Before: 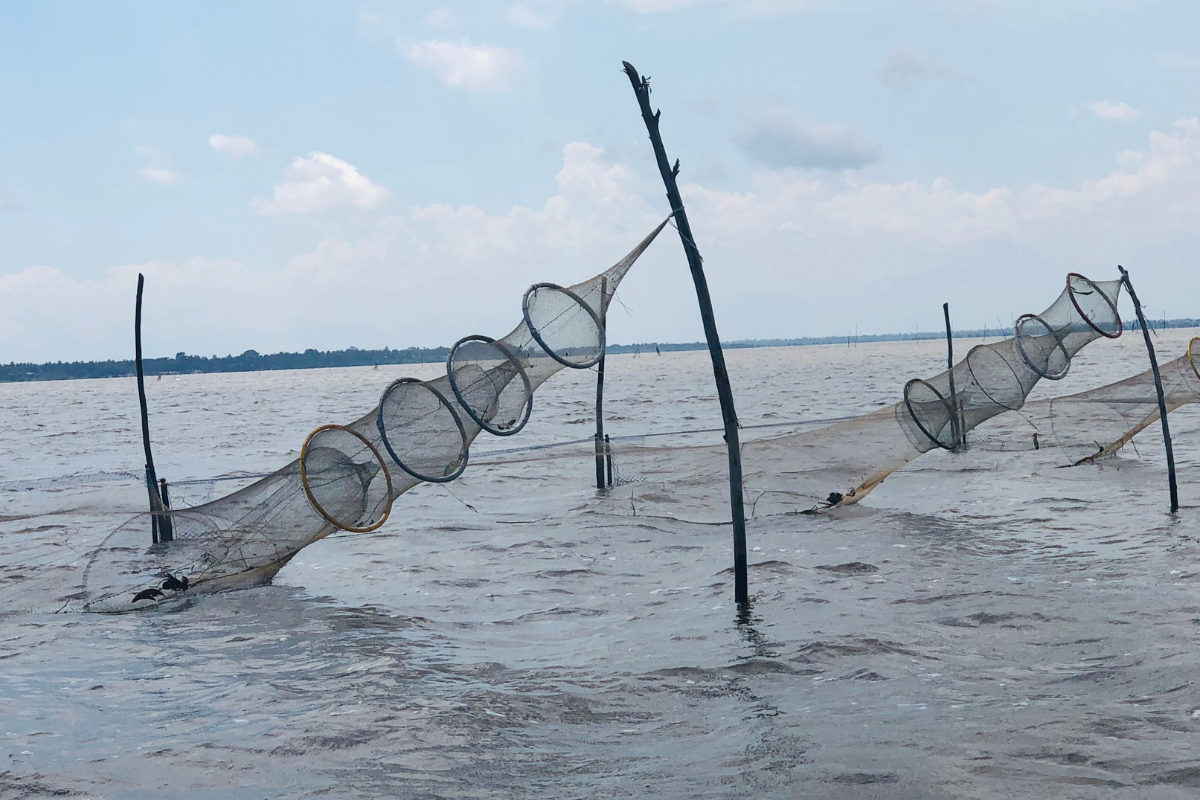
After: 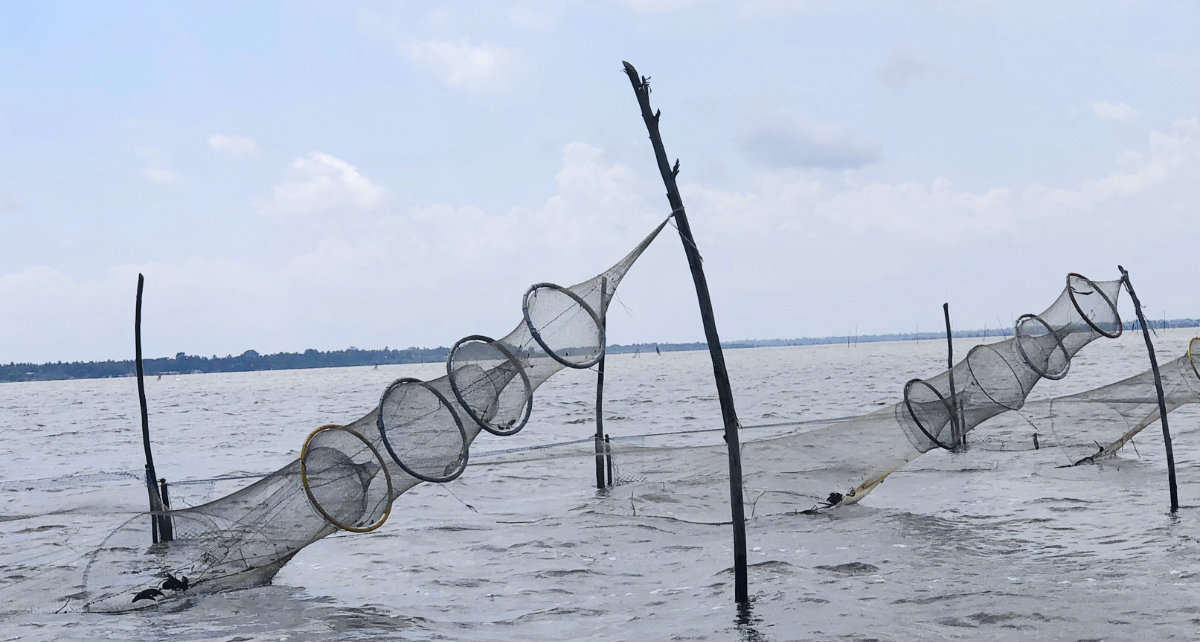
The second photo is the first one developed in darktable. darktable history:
tone curve: curves: ch0 [(0, 0) (0.071, 0.058) (0.266, 0.268) (0.498, 0.542) (0.766, 0.807) (1, 0.983)]; ch1 [(0, 0) (0.346, 0.307) (0.408, 0.387) (0.463, 0.465) (0.482, 0.493) (0.502, 0.499) (0.517, 0.502) (0.55, 0.548) (0.597, 0.61) (0.651, 0.698) (1, 1)]; ch2 [(0, 0) (0.346, 0.34) (0.434, 0.46) (0.485, 0.494) (0.5, 0.498) (0.517, 0.506) (0.526, 0.539) (0.583, 0.603) (0.625, 0.659) (1, 1)], color space Lab, independent channels, preserve colors none
color calibration: gray › normalize channels true, illuminant as shot in camera, x 0.358, y 0.373, temperature 4628.91 K, gamut compression 0.01
crop: bottom 19.668%
